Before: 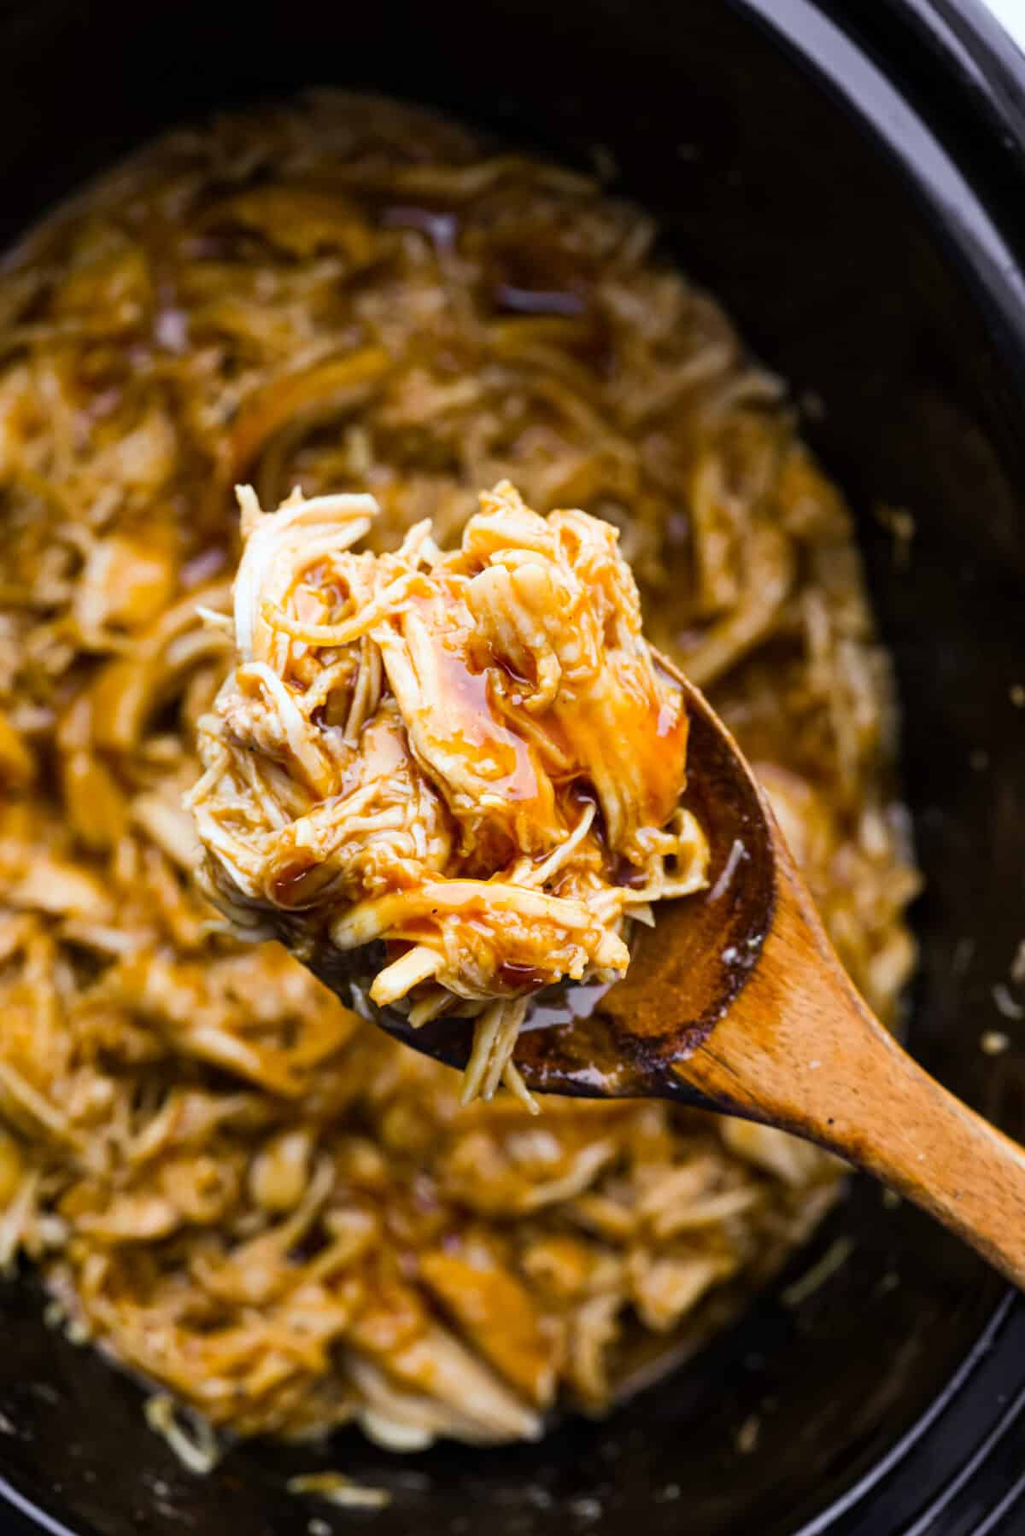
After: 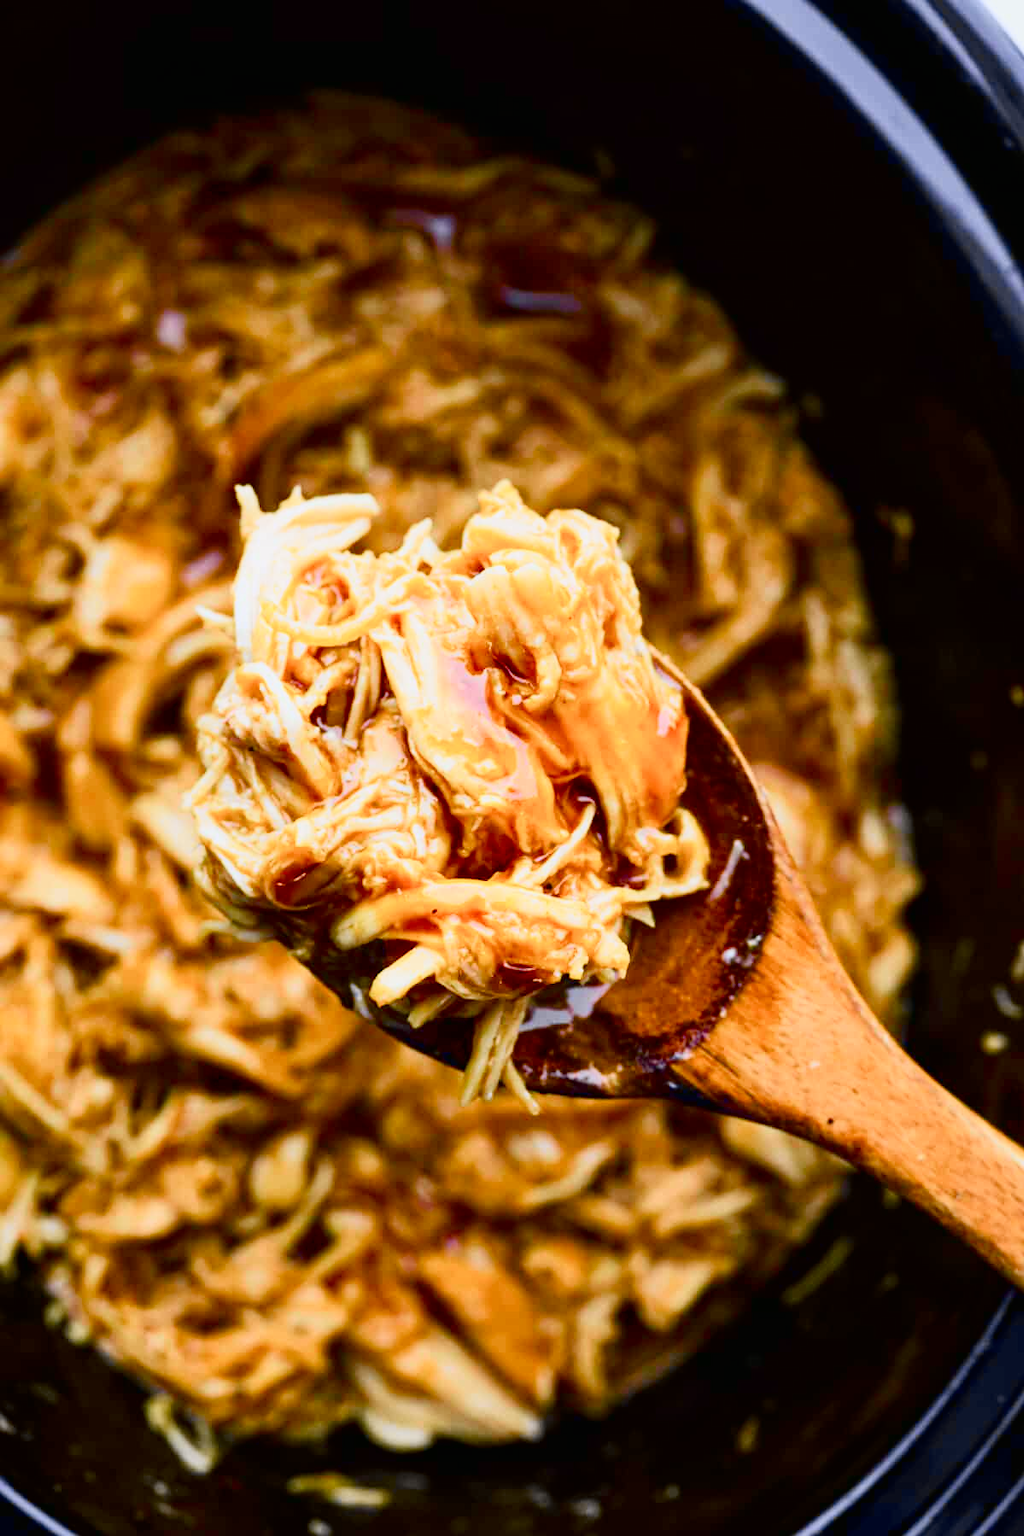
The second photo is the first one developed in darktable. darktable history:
color balance rgb: shadows lift › chroma 1%, shadows lift › hue 113°, highlights gain › chroma 0.2%, highlights gain › hue 333°, perceptual saturation grading › global saturation 20%, perceptual saturation grading › highlights -50%, perceptual saturation grading › shadows 25%, contrast -10%
tone curve: curves: ch0 [(0, 0.006) (0.046, 0.011) (0.13, 0.062) (0.338, 0.327) (0.494, 0.55) (0.728, 0.835) (1, 1)]; ch1 [(0, 0) (0.346, 0.324) (0.45, 0.431) (0.5, 0.5) (0.522, 0.517) (0.55, 0.57) (1, 1)]; ch2 [(0, 0) (0.453, 0.418) (0.5, 0.5) (0.526, 0.524) (0.554, 0.598) (0.622, 0.679) (0.707, 0.761) (1, 1)], color space Lab, independent channels, preserve colors none
